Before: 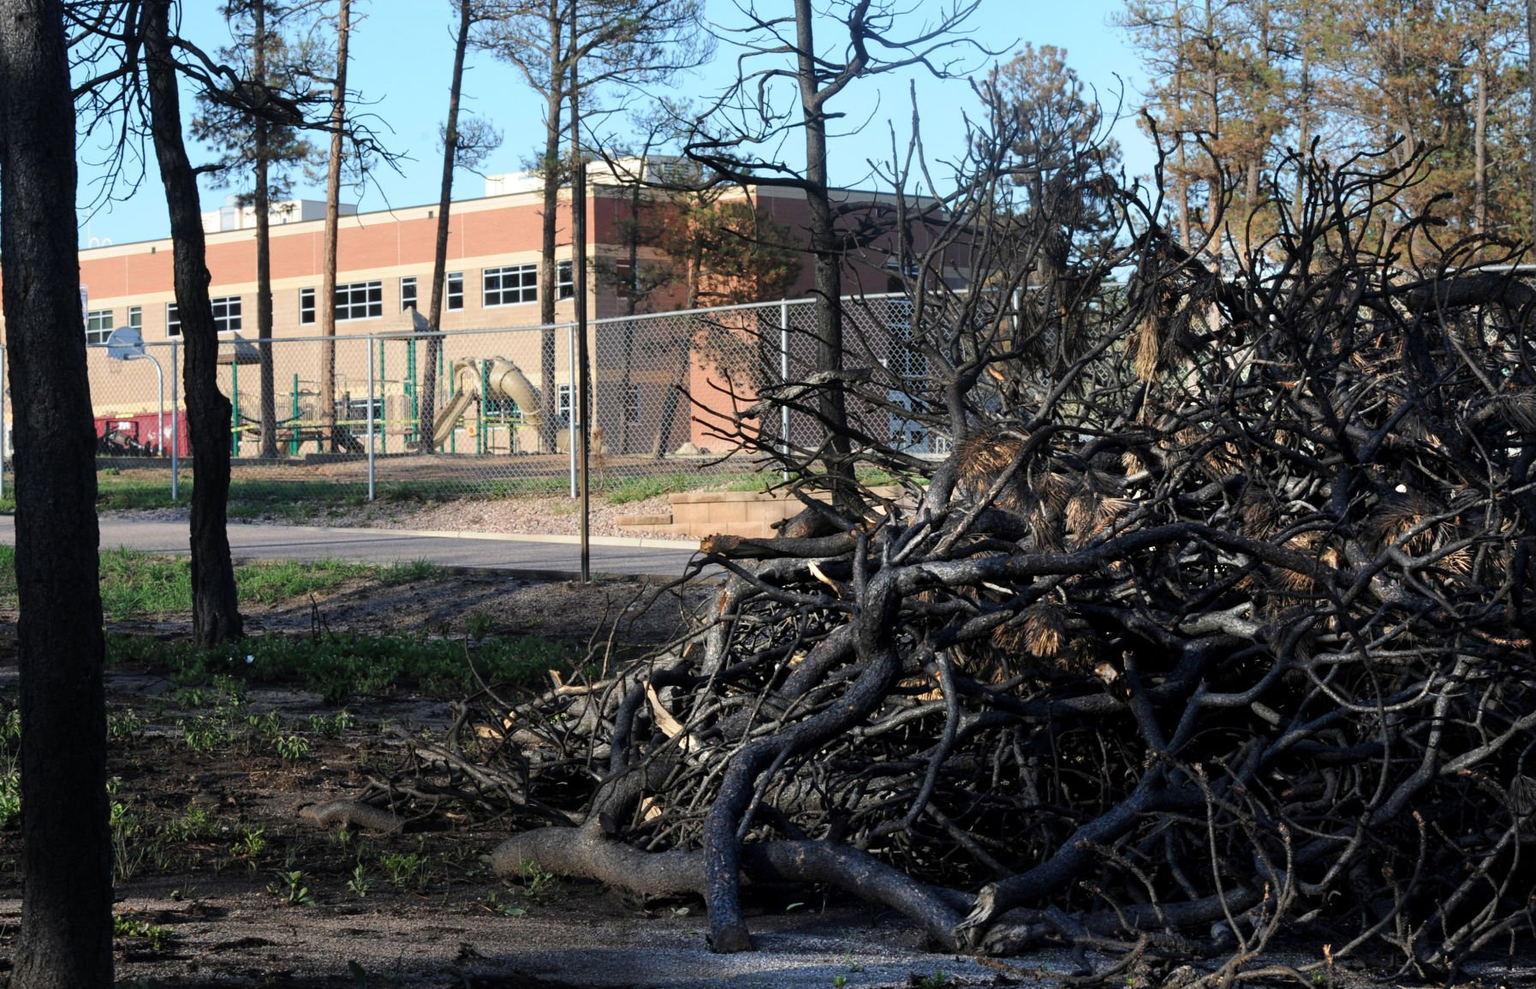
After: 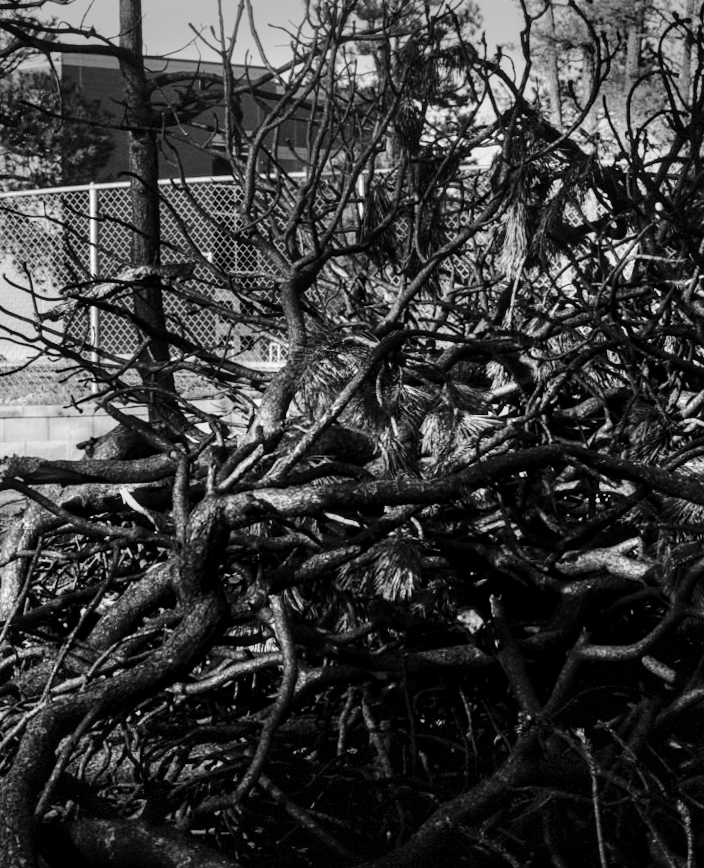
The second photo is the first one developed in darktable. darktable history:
vignetting: fall-off start 100%, brightness -0.406, saturation -0.3, width/height ratio 1.324, dithering 8-bit output, unbound false
crop: left 45.721%, top 13.393%, right 14.118%, bottom 10.01%
contrast brightness saturation: saturation -0.05
rotate and perspective: rotation 0.226°, lens shift (vertical) -0.042, crop left 0.023, crop right 0.982, crop top 0.006, crop bottom 0.994
base curve: curves: ch0 [(0, 0) (0.036, 0.025) (0.121, 0.166) (0.206, 0.329) (0.605, 0.79) (1, 1)], preserve colors none
local contrast: on, module defaults
color calibration: output gray [0.267, 0.423, 0.261, 0], illuminant same as pipeline (D50), adaptation none (bypass)
